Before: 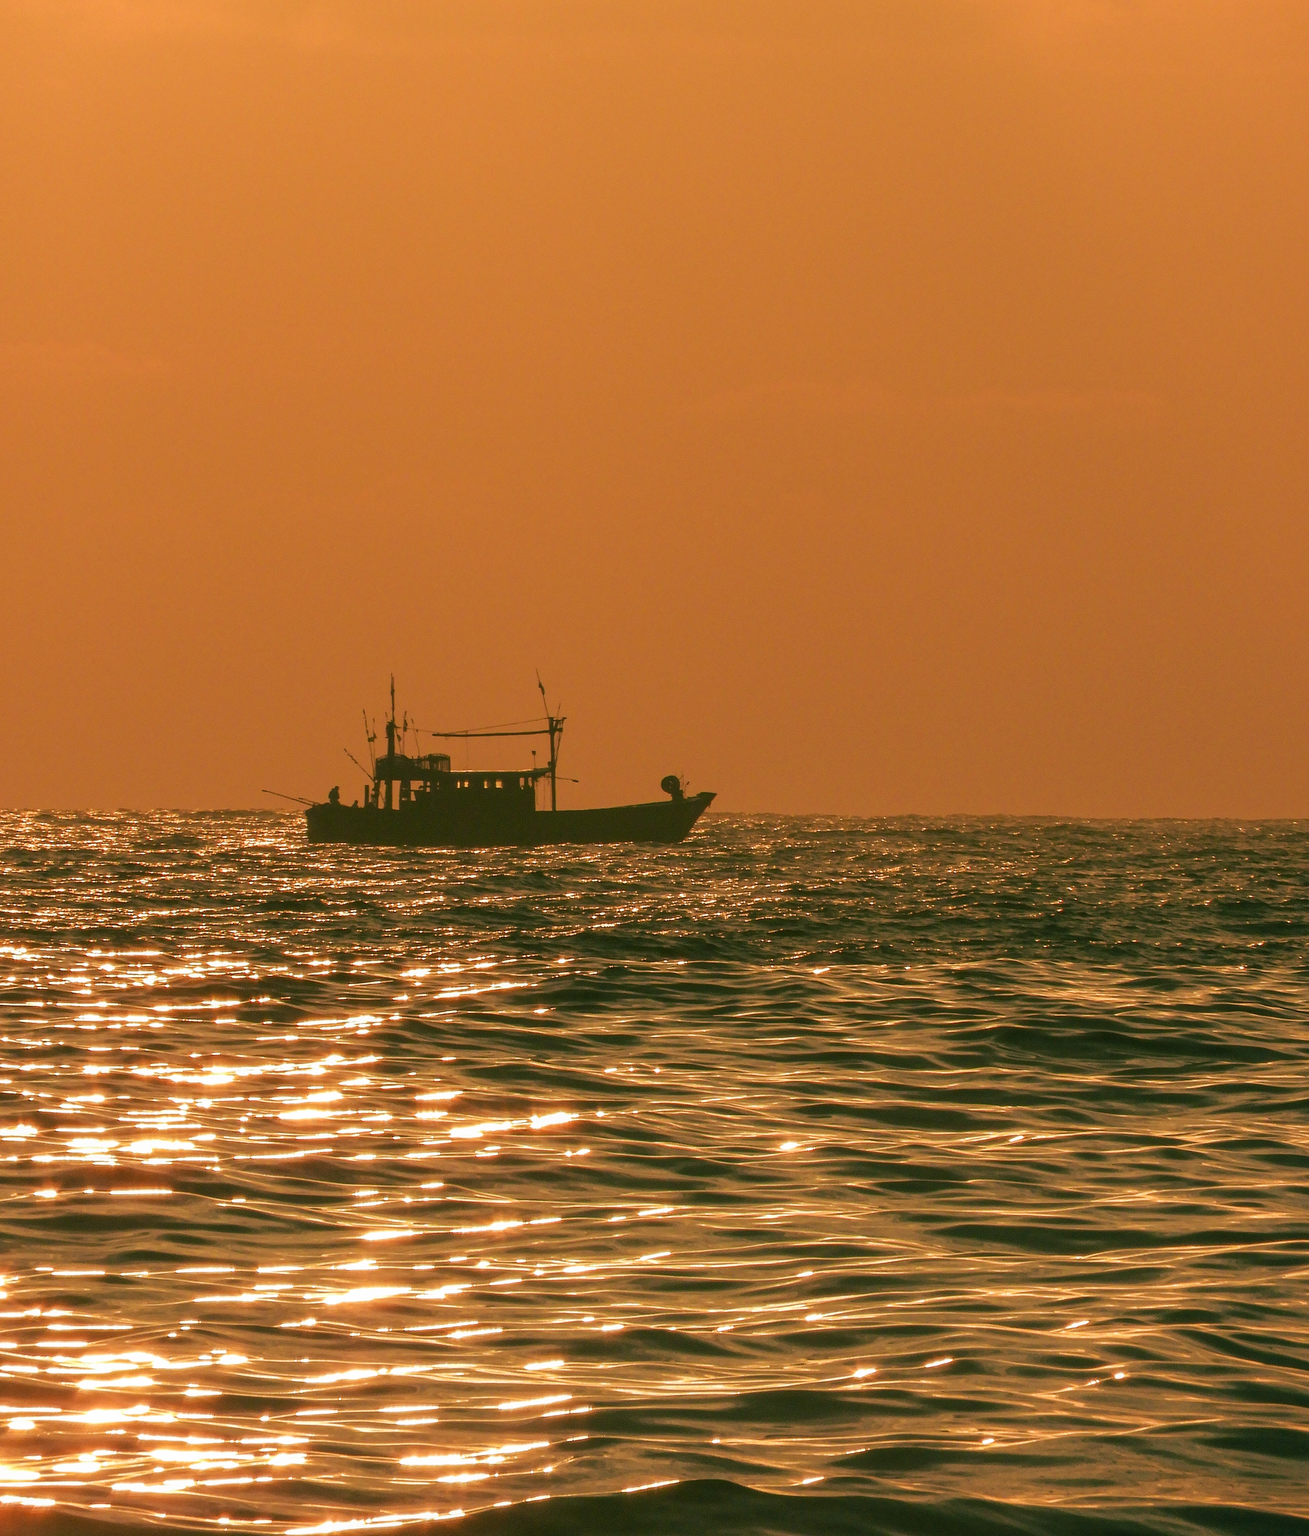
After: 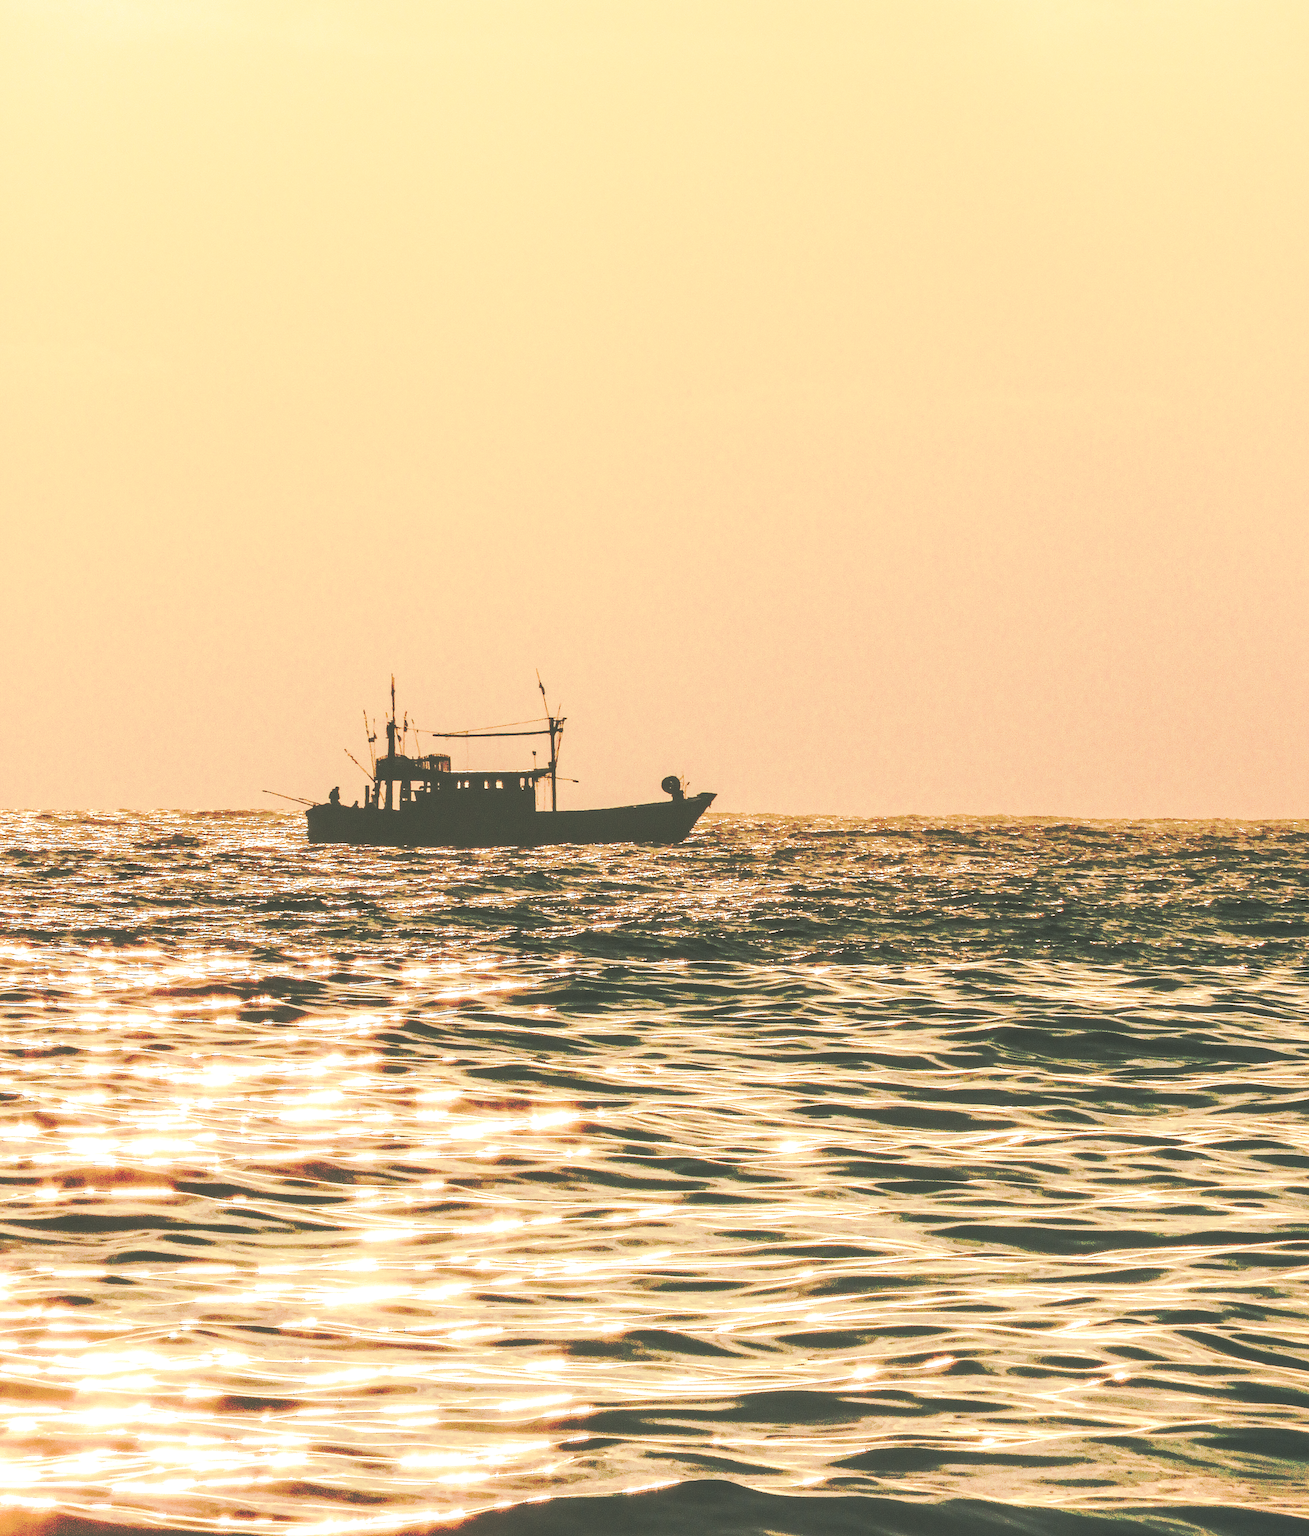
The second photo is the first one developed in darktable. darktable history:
color balance rgb: perceptual saturation grading › global saturation 20%, perceptual saturation grading › highlights -25%, perceptual saturation grading › shadows 50%
tone curve: curves: ch0 [(0, 0) (0.003, 0.003) (0.011, 0.011) (0.025, 0.024) (0.044, 0.043) (0.069, 0.067) (0.1, 0.096) (0.136, 0.131) (0.177, 0.171) (0.224, 0.216) (0.277, 0.267) (0.335, 0.323) (0.399, 0.384) (0.468, 0.451) (0.543, 0.678) (0.623, 0.734) (0.709, 0.795) (0.801, 0.859) (0.898, 0.928) (1, 1)], preserve colors none
color calibration: illuminant F (fluorescent), F source F9 (Cool White Deluxe 4150 K) – high CRI, x 0.374, y 0.373, temperature 4158.34 K
white balance: emerald 1
contrast brightness saturation: brightness 0.18, saturation -0.5
base curve: curves: ch0 [(0, 0.015) (0.085, 0.116) (0.134, 0.298) (0.19, 0.545) (0.296, 0.764) (0.599, 0.982) (1, 1)], preserve colors none
local contrast: on, module defaults
sharpen: radius 1.864, amount 0.398, threshold 1.271
